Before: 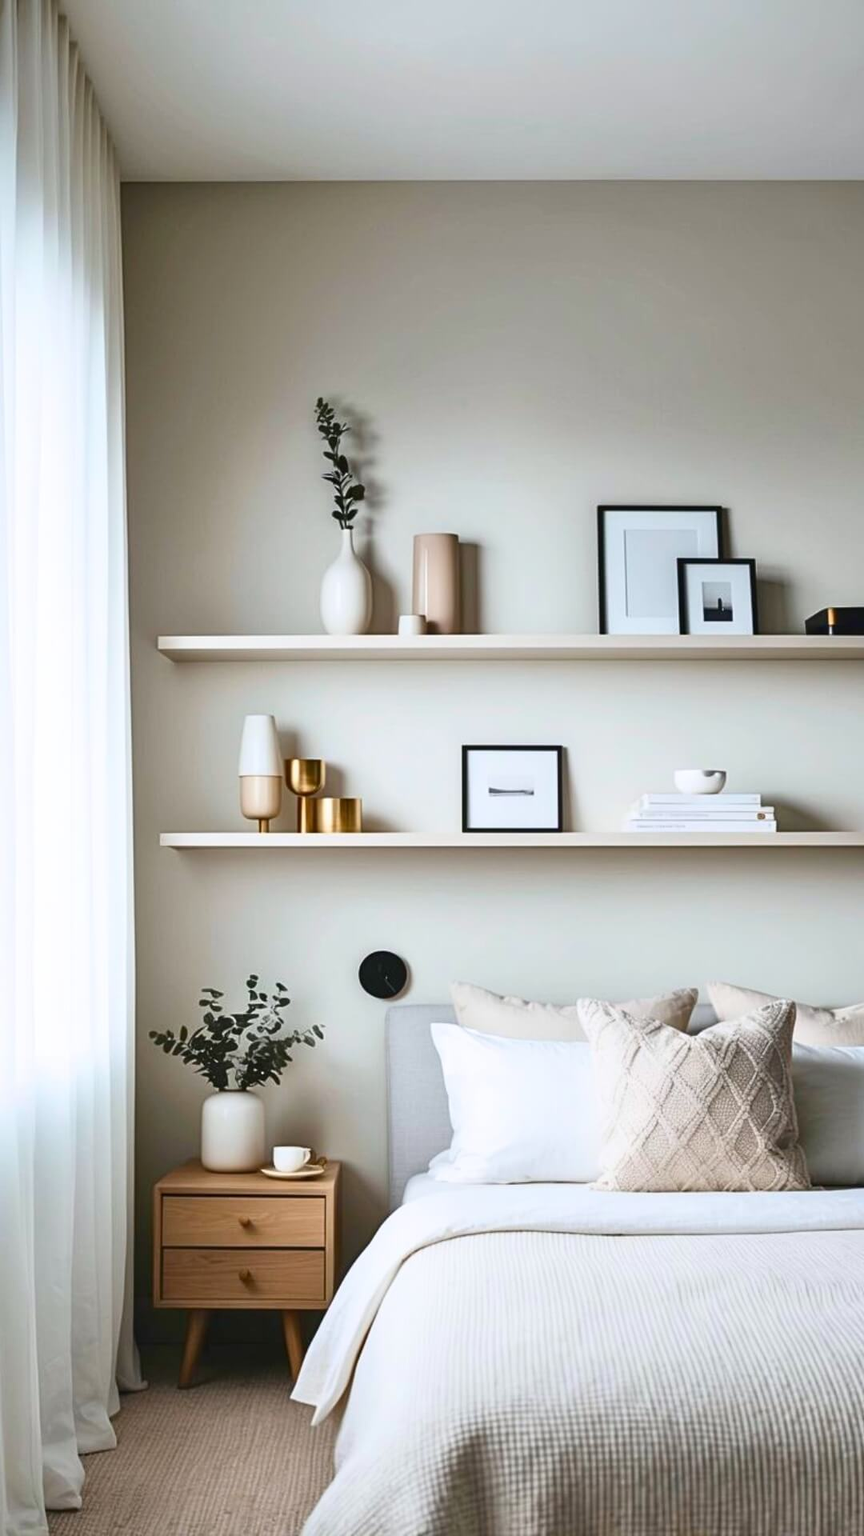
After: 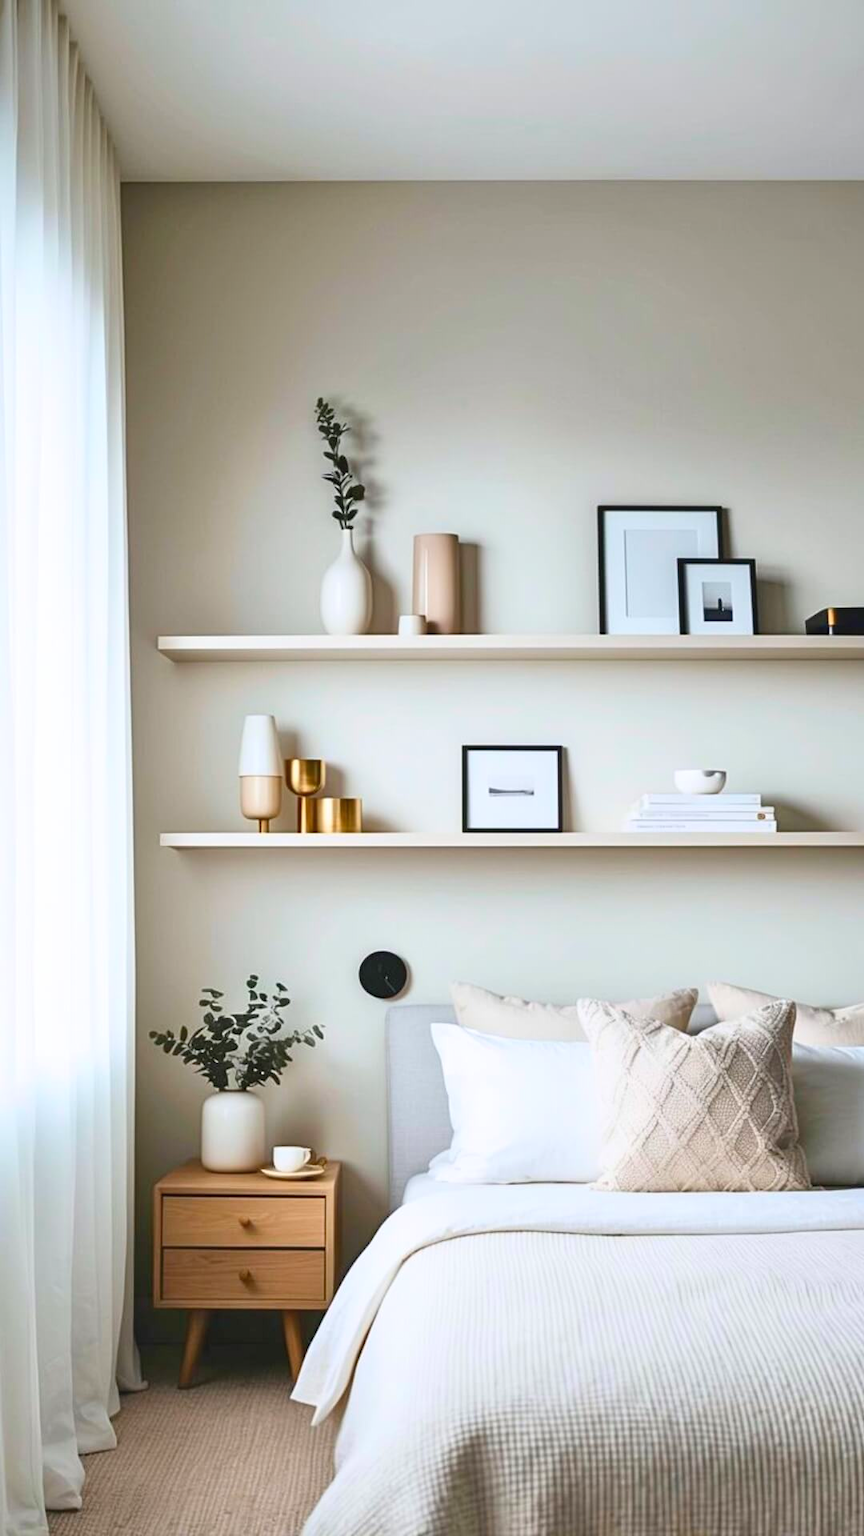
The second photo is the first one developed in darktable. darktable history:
contrast brightness saturation: brightness 0.086, saturation 0.193
